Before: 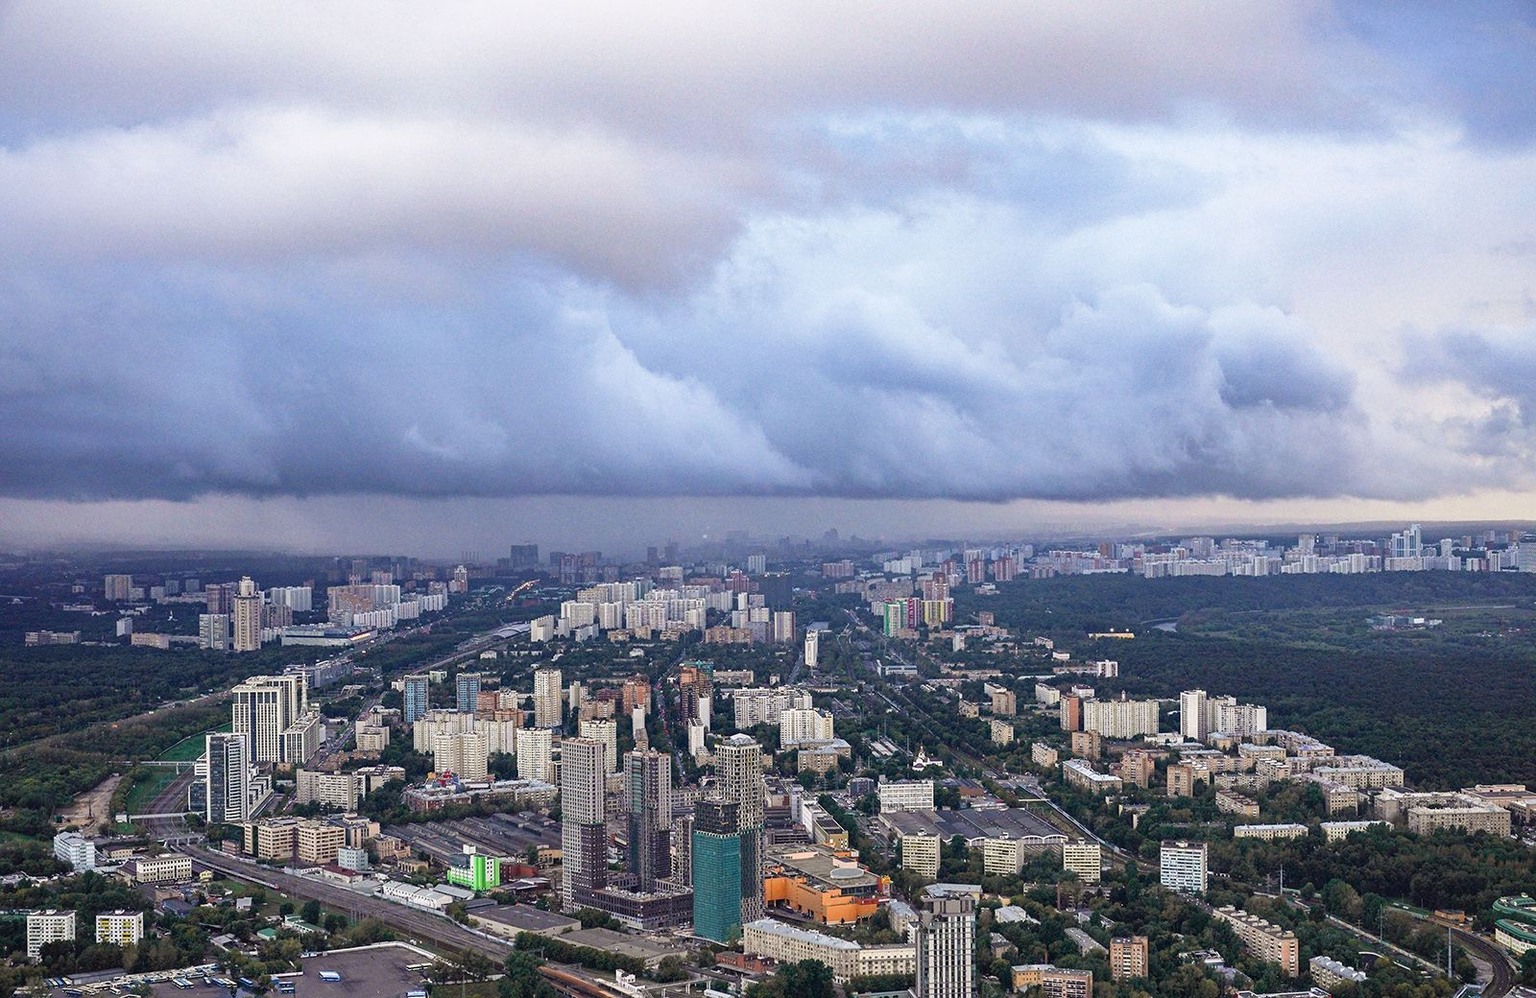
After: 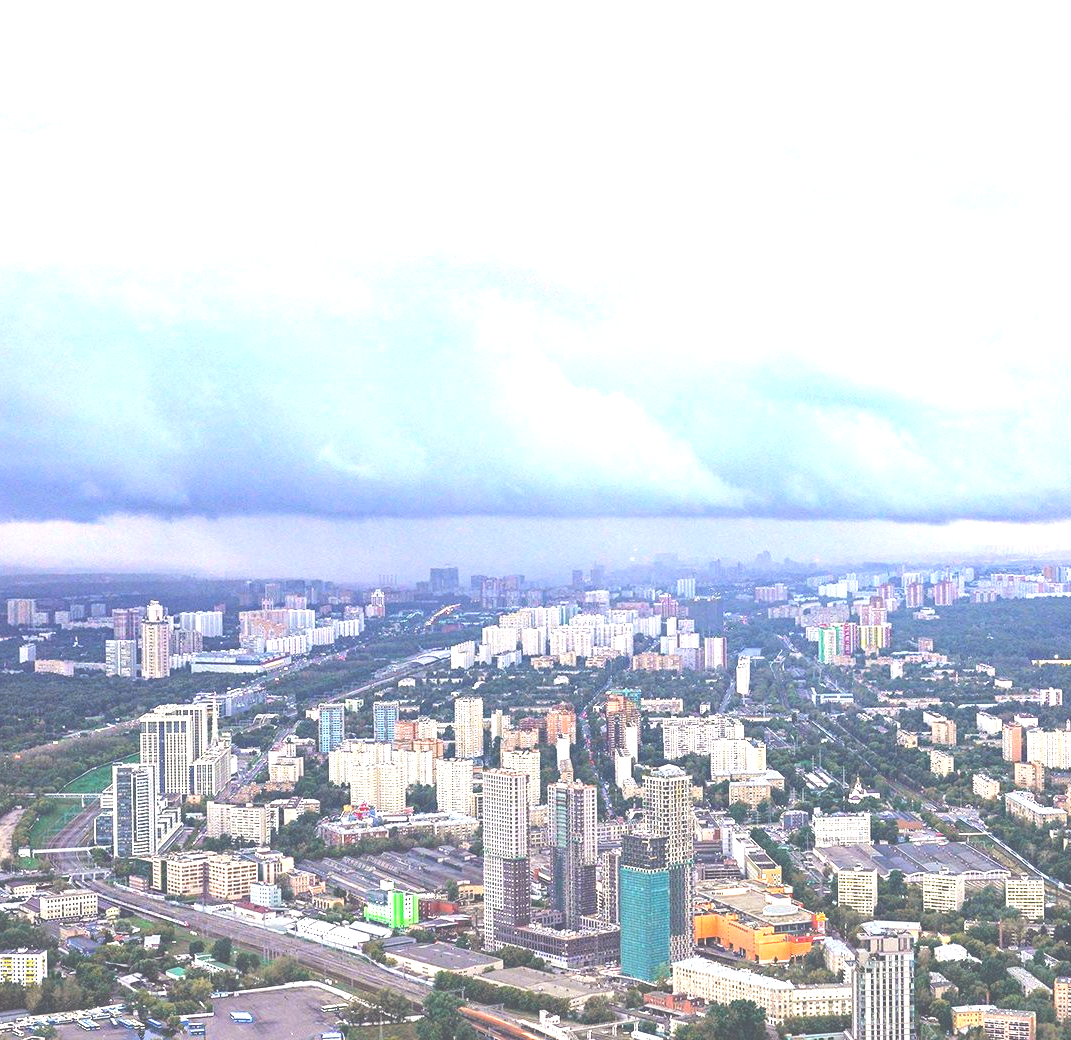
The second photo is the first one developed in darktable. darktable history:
crop and rotate: left 6.428%, right 26.621%
contrast brightness saturation: contrast 0.07, brightness 0.085, saturation 0.178
tone equalizer: edges refinement/feathering 500, mask exposure compensation -1.57 EV, preserve details no
exposure: black level correction -0.023, exposure 1.397 EV, compensate highlight preservation false
